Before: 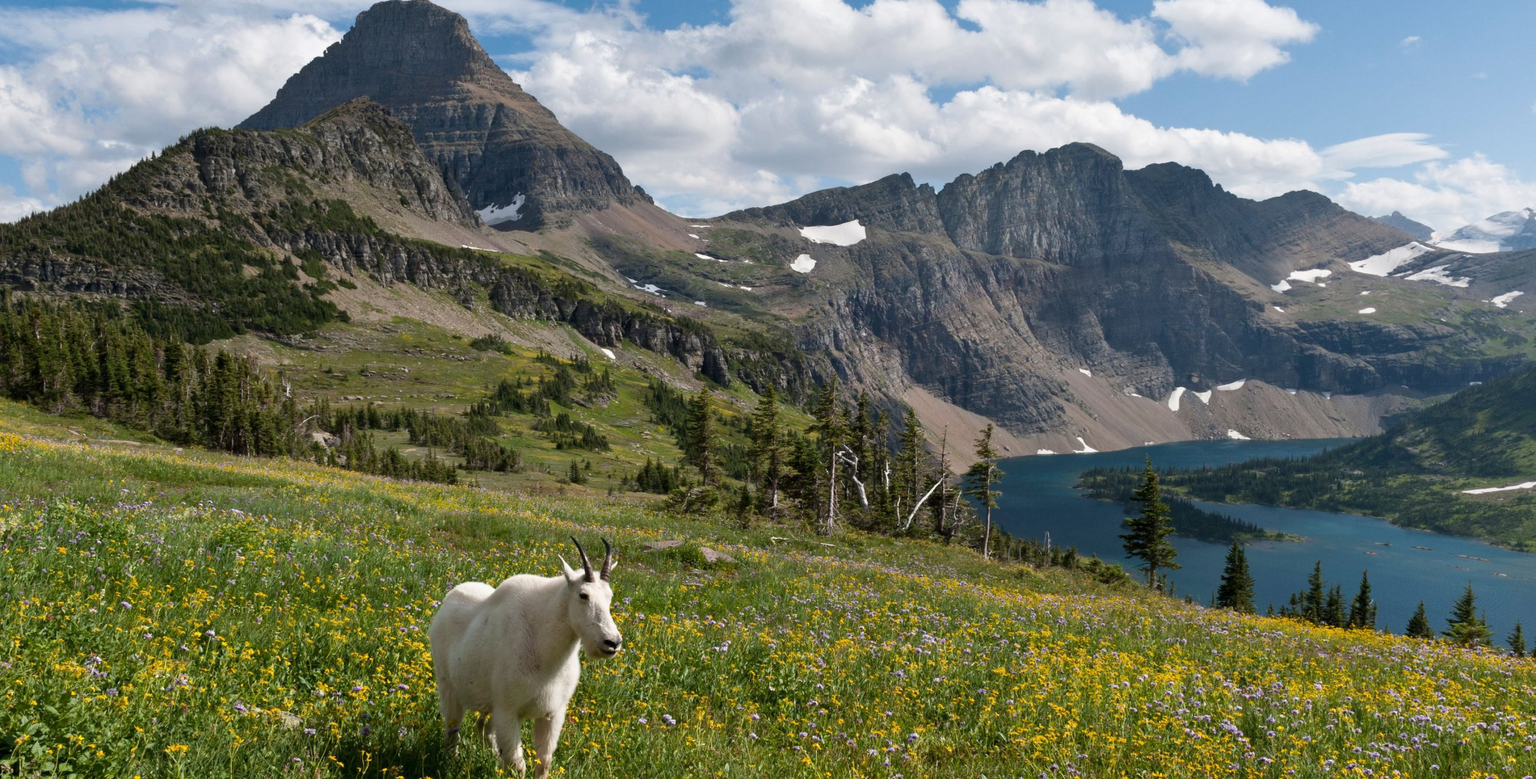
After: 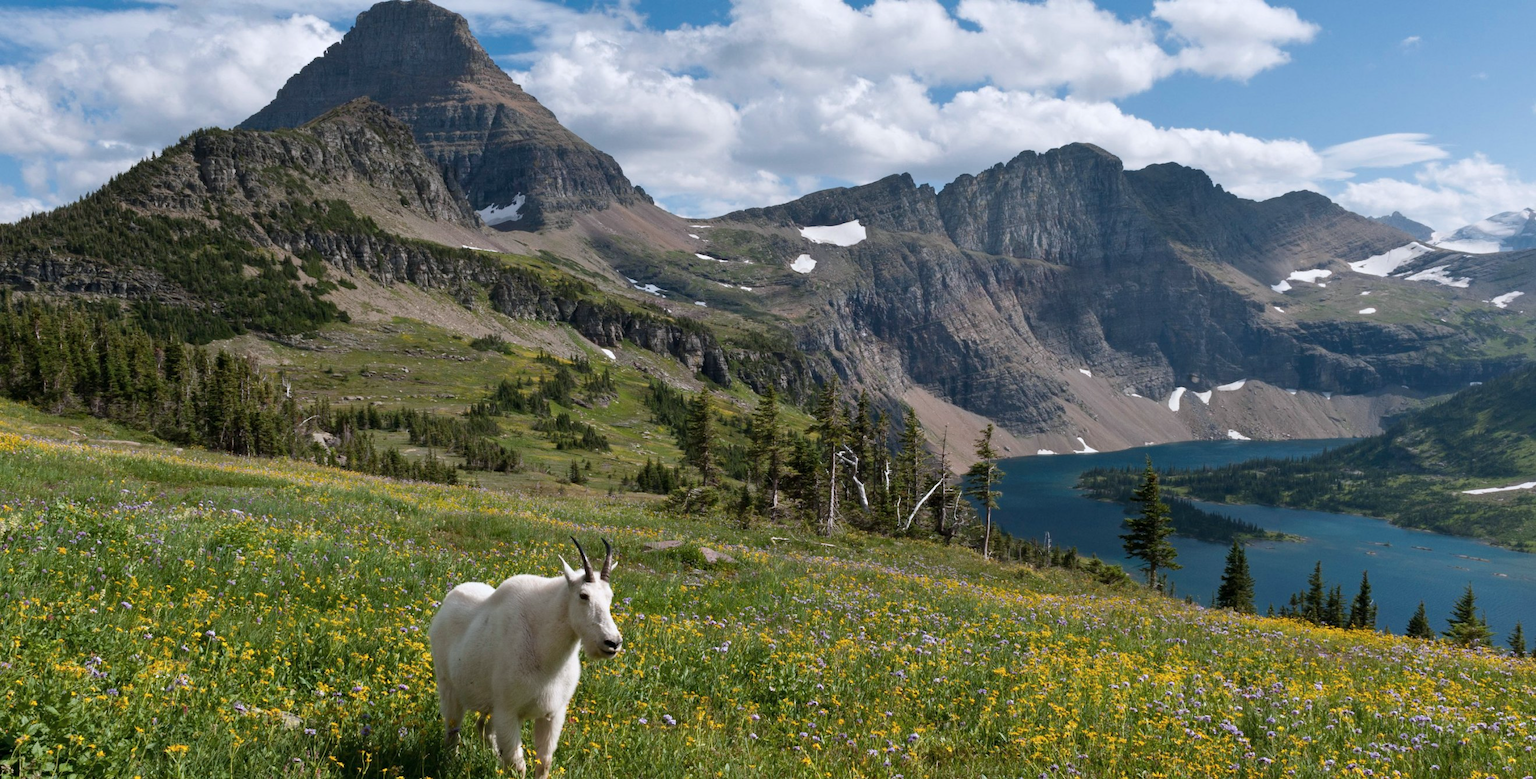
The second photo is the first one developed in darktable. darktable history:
color correction: highlights a* -0.112, highlights b* -5.2, shadows a* -0.125, shadows b* -0.109
color zones: curves: ch0 [(0, 0.5) (0.143, 0.5) (0.286, 0.5) (0.429, 0.5) (0.62, 0.489) (0.714, 0.445) (0.844, 0.496) (1, 0.5)]; ch1 [(0, 0.5) (0.143, 0.5) (0.286, 0.5) (0.429, 0.5) (0.571, 0.5) (0.714, 0.523) (0.857, 0.5) (1, 0.5)]
